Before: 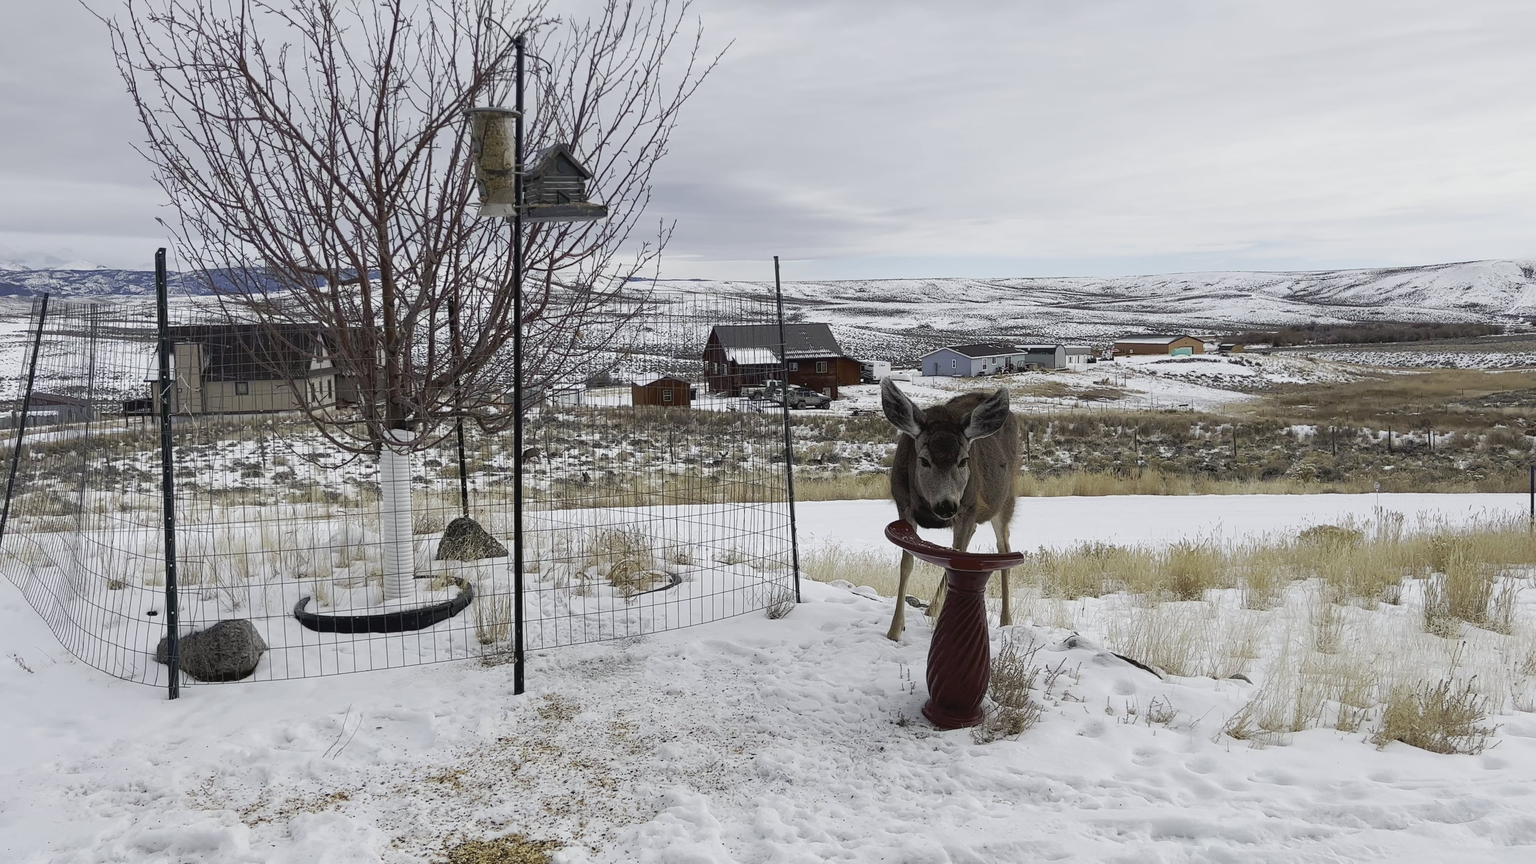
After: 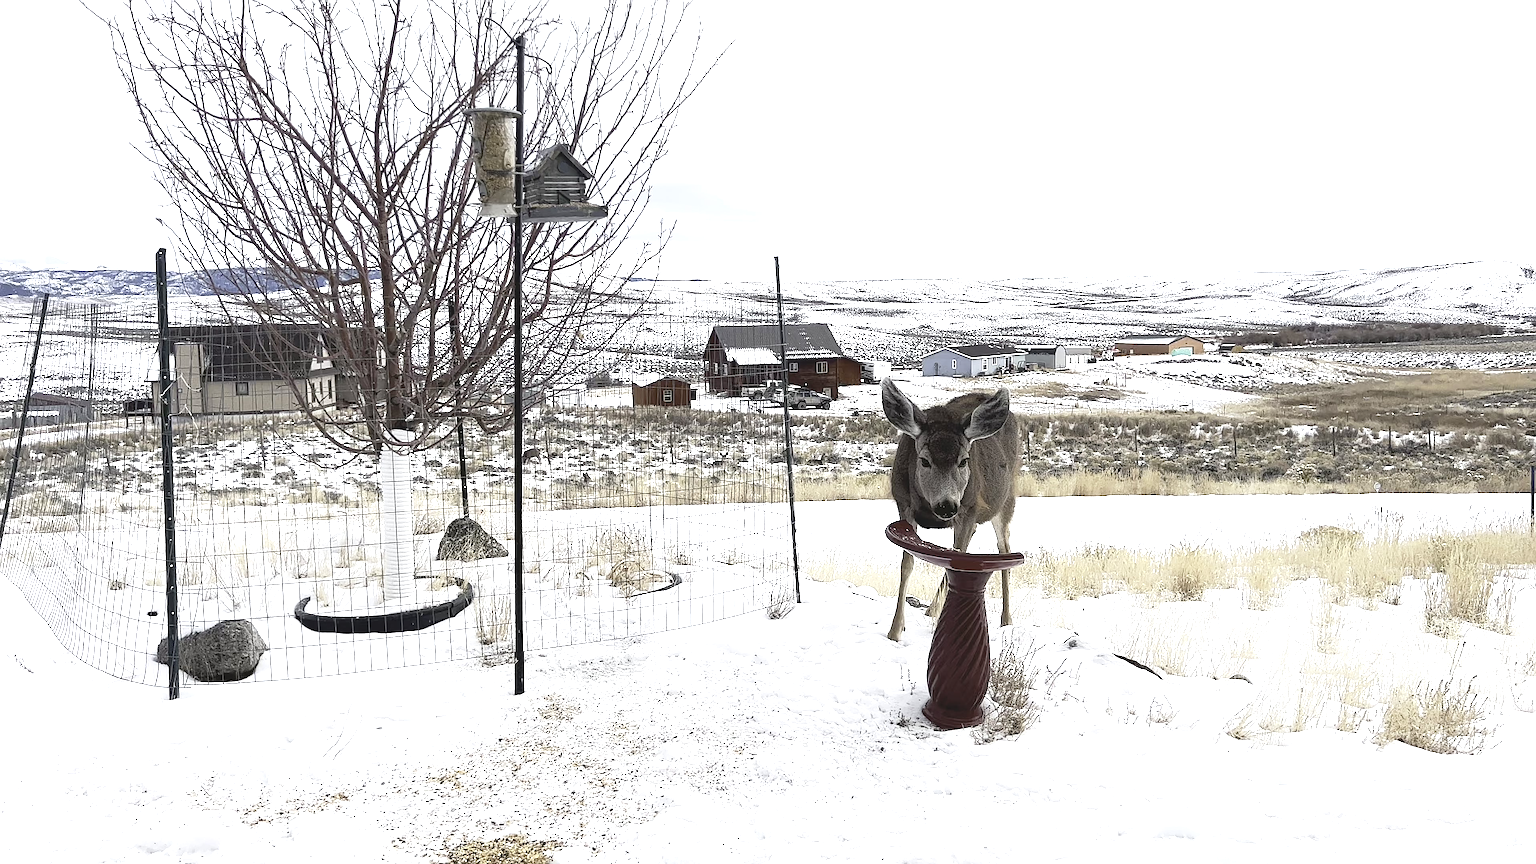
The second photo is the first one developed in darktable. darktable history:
exposure: black level correction 0, exposure 1.2 EV, compensate exposure bias true, compensate highlight preservation false
contrast brightness saturation: contrast 0.056, brightness -0.012, saturation -0.238
shadows and highlights: shadows -1.57, highlights 41.71
sharpen: on, module defaults
tone equalizer: edges refinement/feathering 500, mask exposure compensation -1.57 EV, preserve details no
